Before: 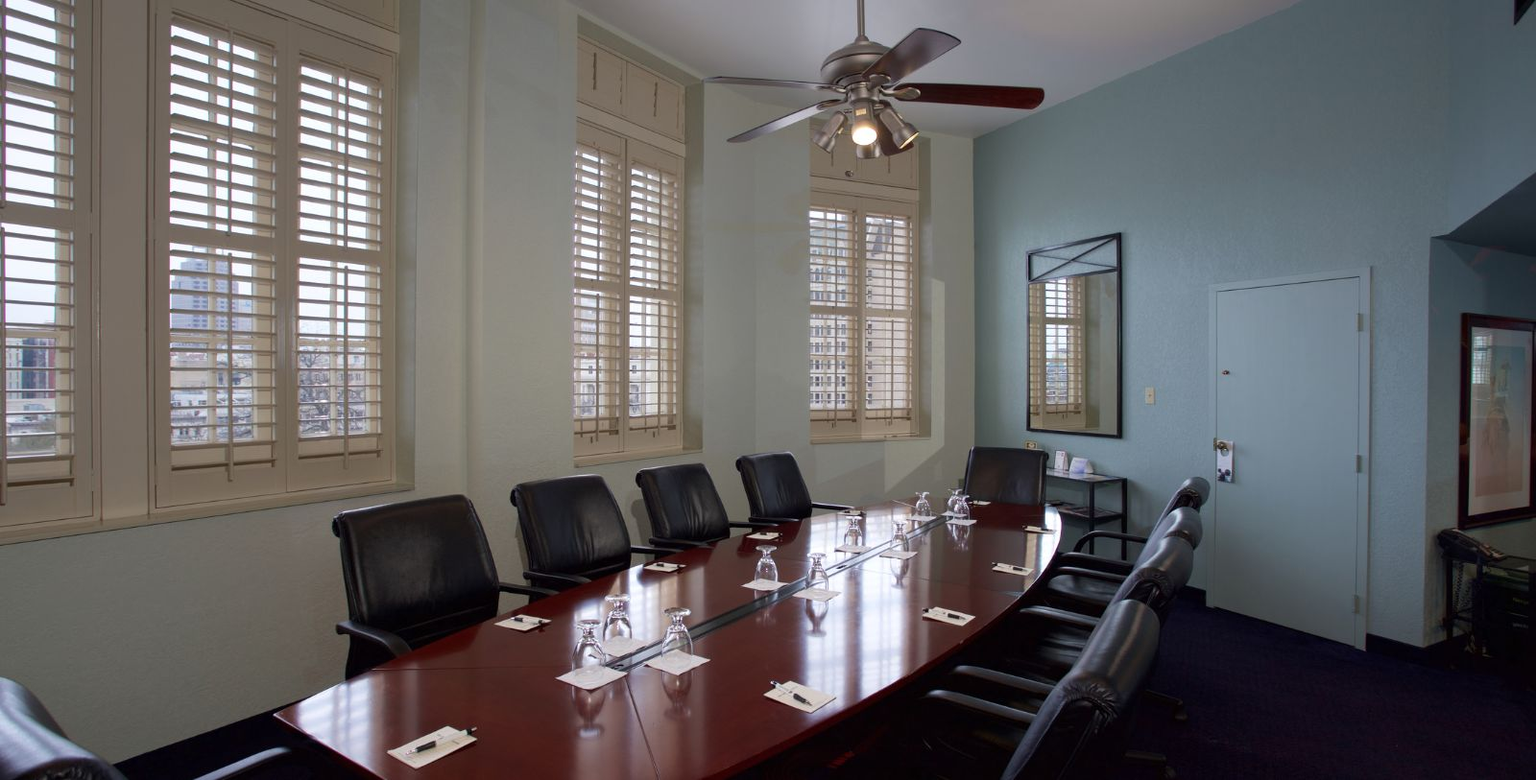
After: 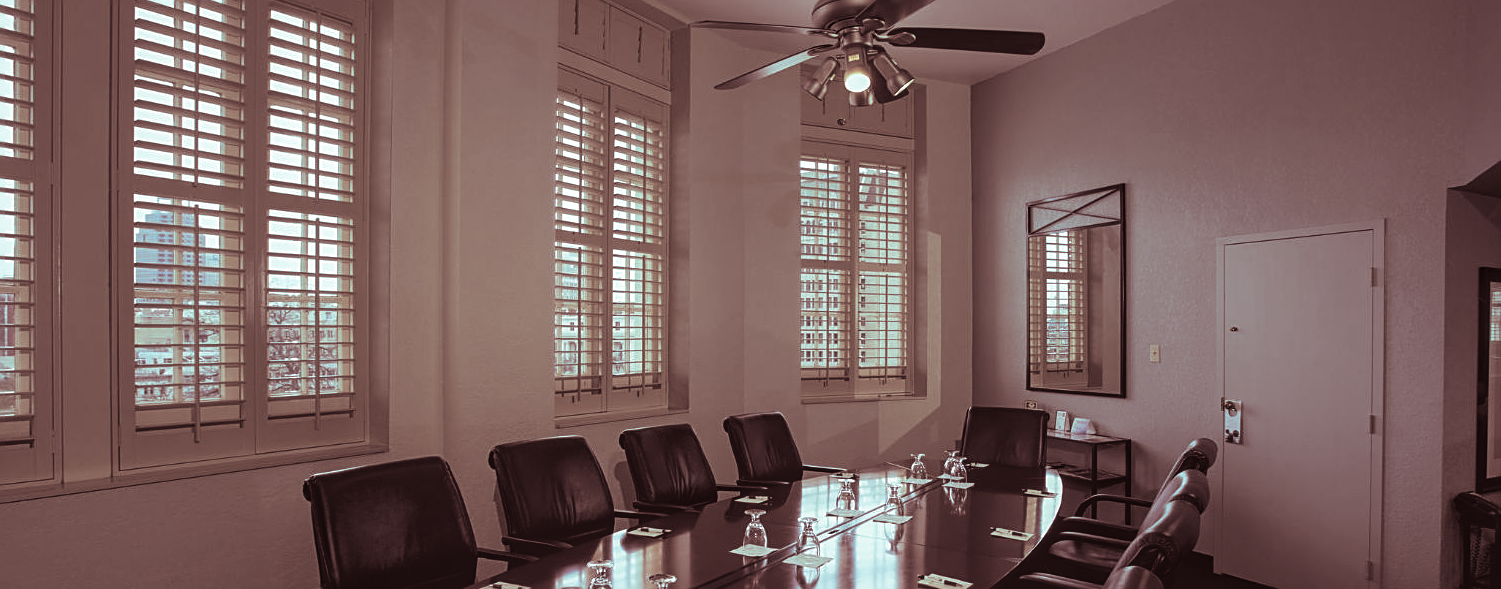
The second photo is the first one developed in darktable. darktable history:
crop: left 2.737%, top 7.287%, right 3.421%, bottom 20.179%
sharpen: on, module defaults
split-toning: shadows › saturation 0.3, highlights › hue 180°, highlights › saturation 0.3, compress 0%
white balance: red 0.984, blue 1.059
local contrast: on, module defaults
color balance: lift [1, 1.015, 0.987, 0.985], gamma [1, 0.959, 1.042, 0.958], gain [0.927, 0.938, 1.072, 0.928], contrast 1.5%
tone equalizer: -7 EV 0.18 EV, -6 EV 0.12 EV, -5 EV 0.08 EV, -4 EV 0.04 EV, -2 EV -0.02 EV, -1 EV -0.04 EV, +0 EV -0.06 EV, luminance estimator HSV value / RGB max
